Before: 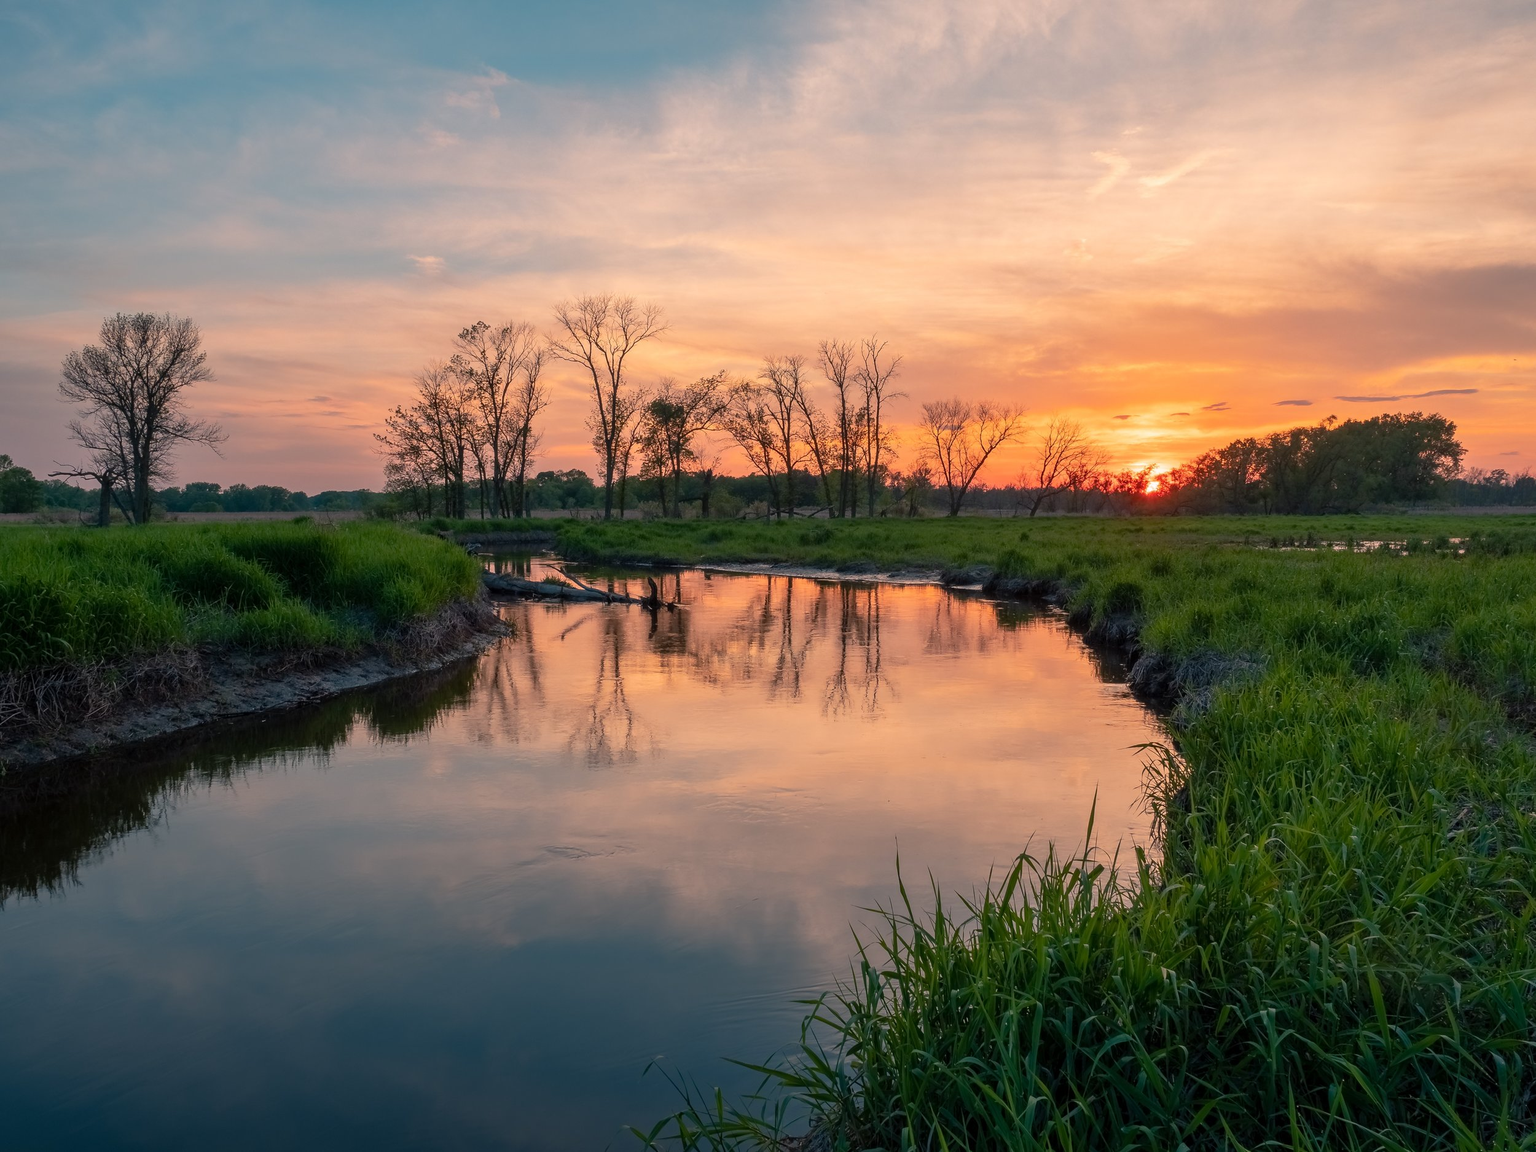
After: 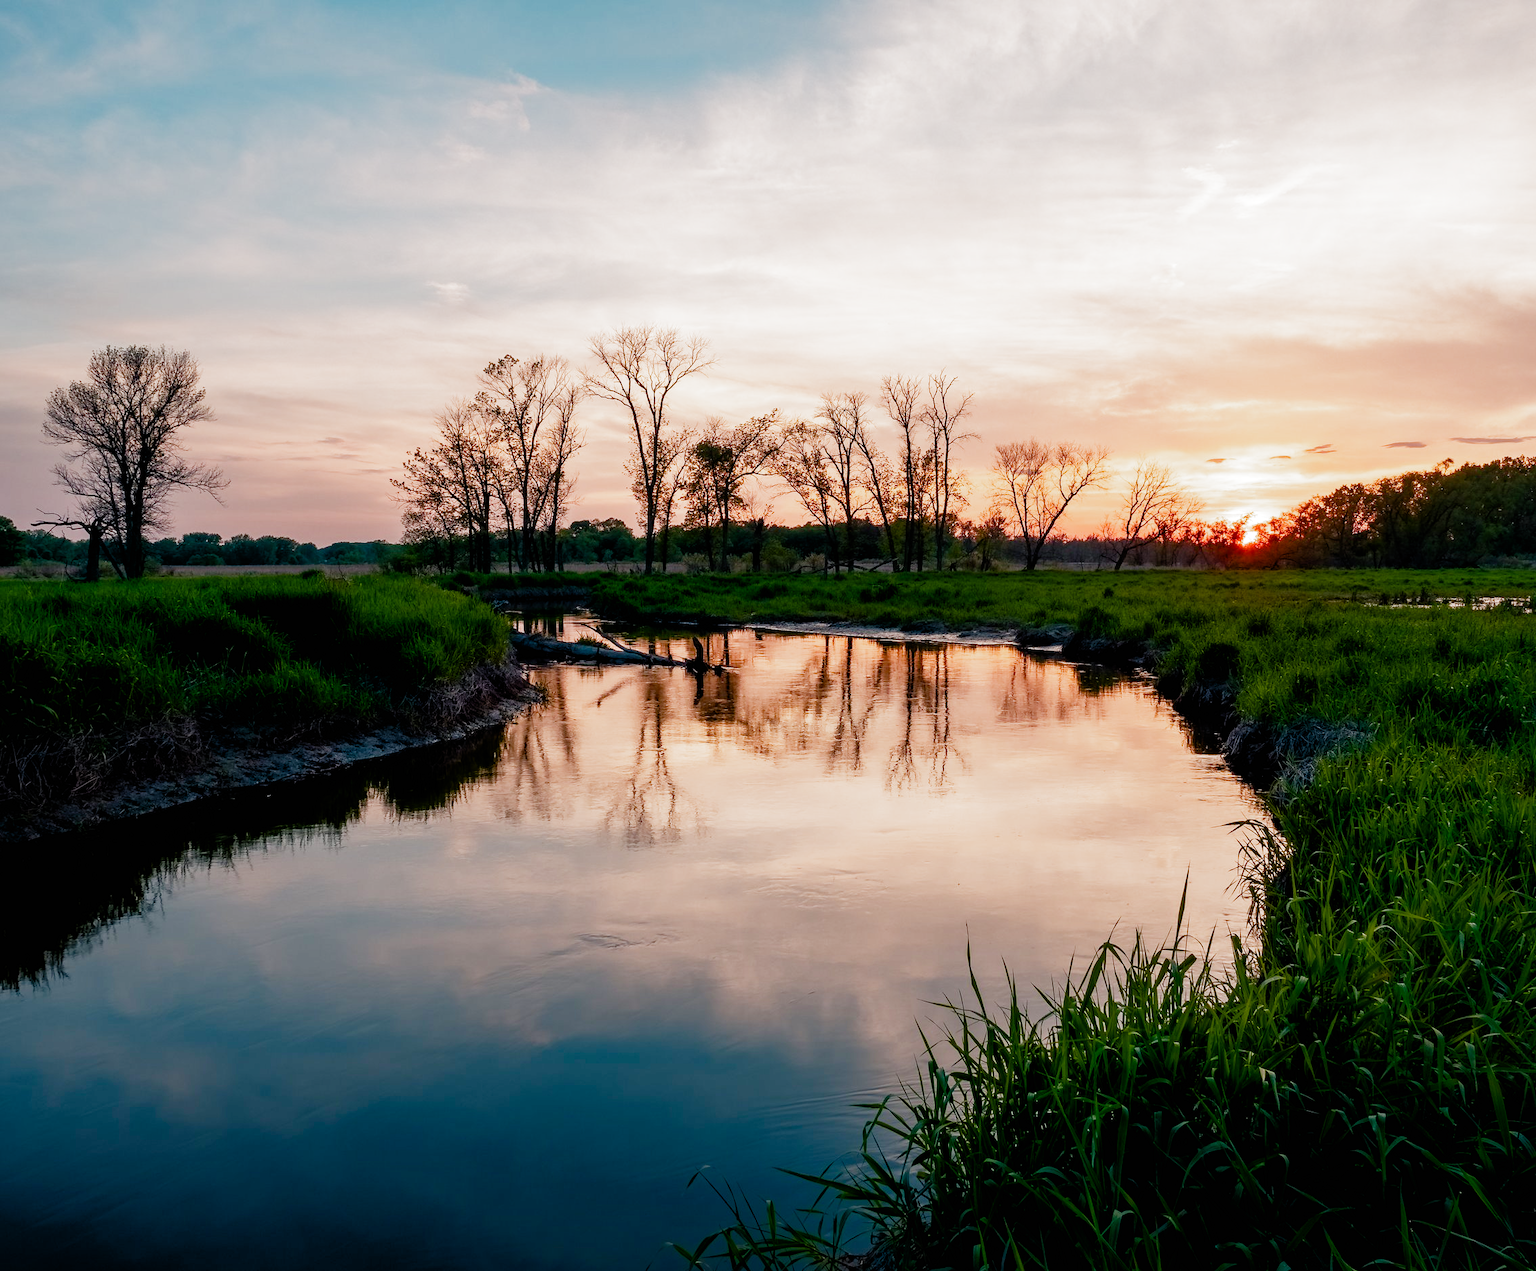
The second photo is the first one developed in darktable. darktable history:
tone equalizer: -8 EV -0.4 EV, -7 EV -0.373 EV, -6 EV -0.304 EV, -5 EV -0.23 EV, -3 EV 0.255 EV, -2 EV 0.333 EV, -1 EV 0.388 EV, +0 EV 0.437 EV
levels: black 0.061%, levels [0, 0.492, 0.984]
color balance rgb: shadows lift › chroma 1.008%, shadows lift › hue 243.09°, global offset › luminance -0.501%, linear chroma grading › global chroma 15.59%, perceptual saturation grading › global saturation 20%, perceptual saturation grading › highlights -50.135%, perceptual saturation grading › shadows 30.732%, perceptual brilliance grading › global brilliance 19.795%, perceptual brilliance grading › shadows -39.403%, global vibrance 20%
crop and rotate: left 1.332%, right 8.062%
filmic rgb: black relative exposure -8.13 EV, white relative exposure 3.76 EV, hardness 4.45, add noise in highlights 0.001, preserve chrominance no, color science v3 (2019), use custom middle-gray values true, contrast in highlights soft
